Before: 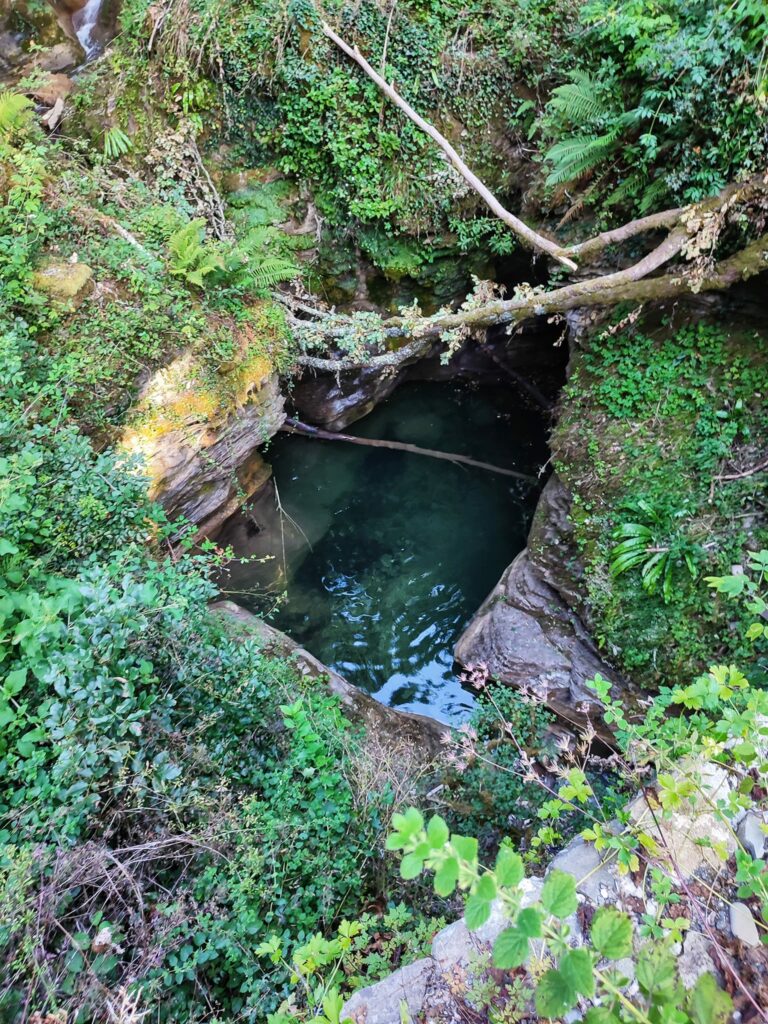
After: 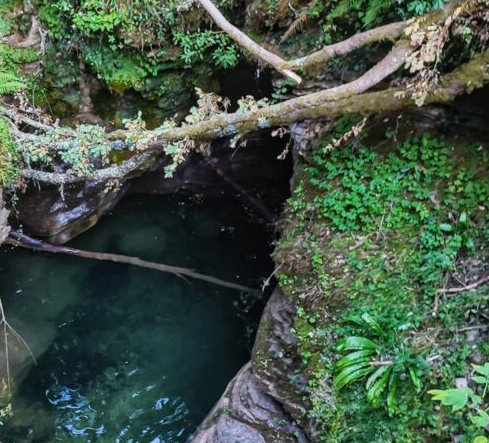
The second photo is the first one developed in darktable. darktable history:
crop: left 36.005%, top 18.293%, right 0.31%, bottom 38.444%
local contrast: detail 110%
